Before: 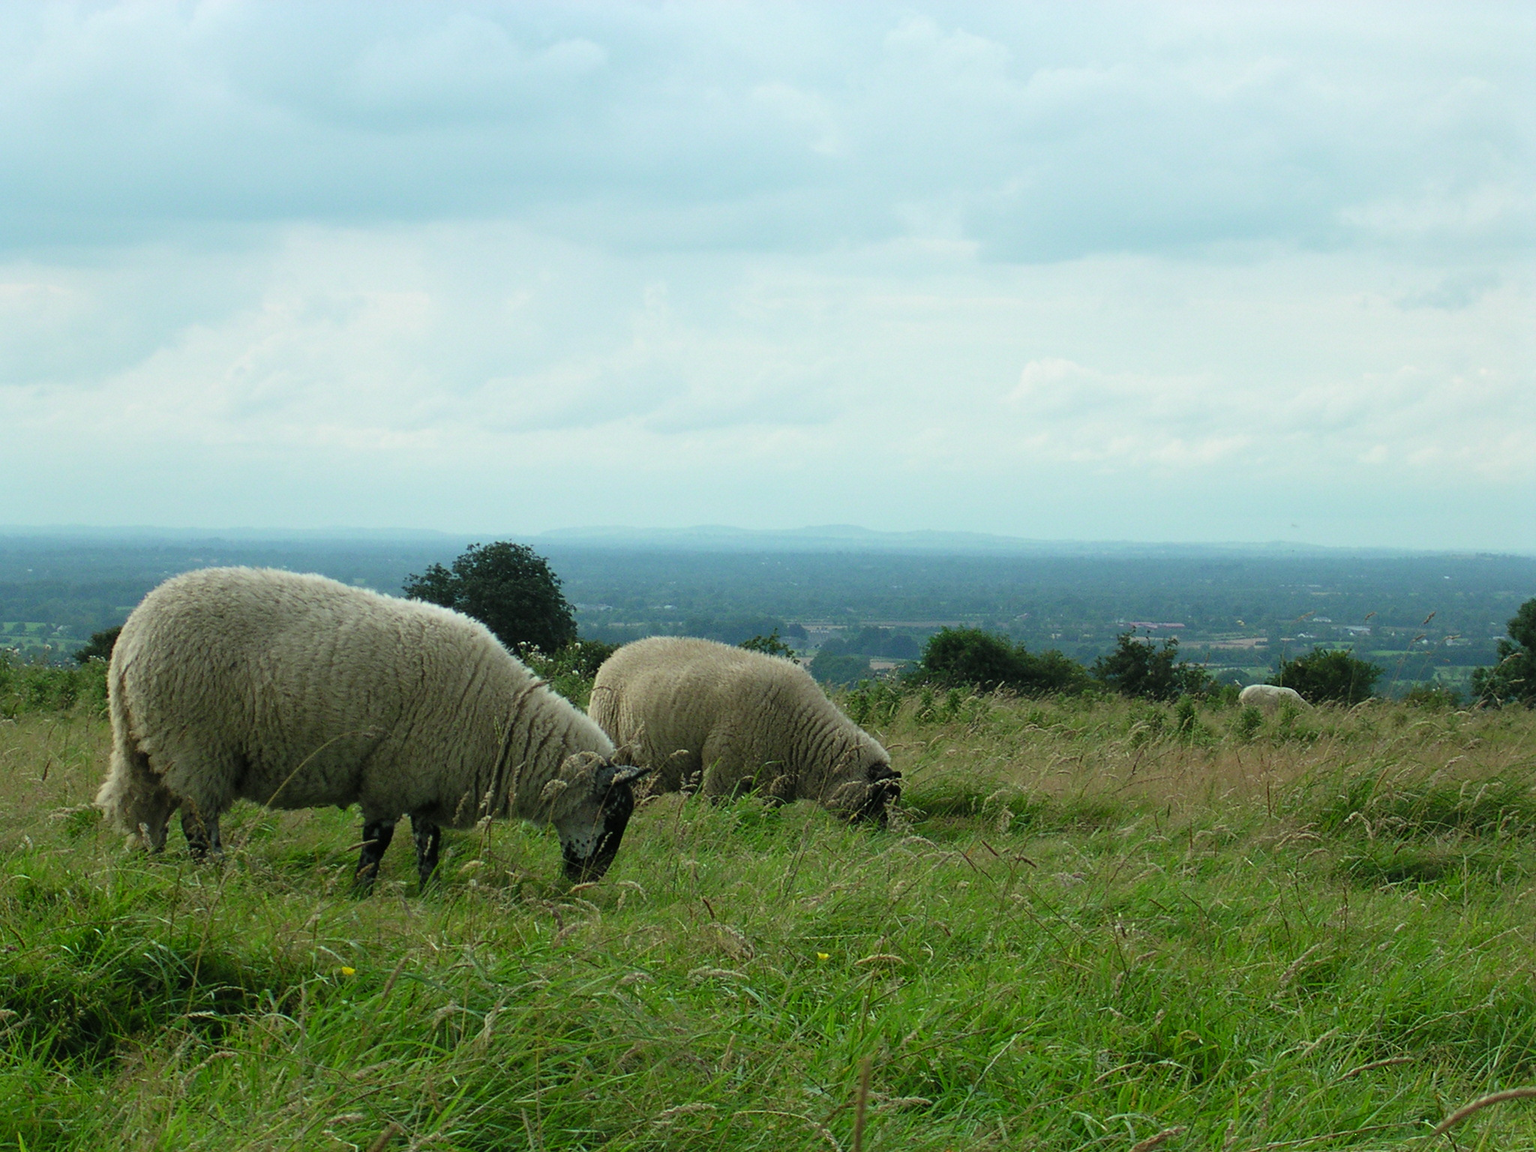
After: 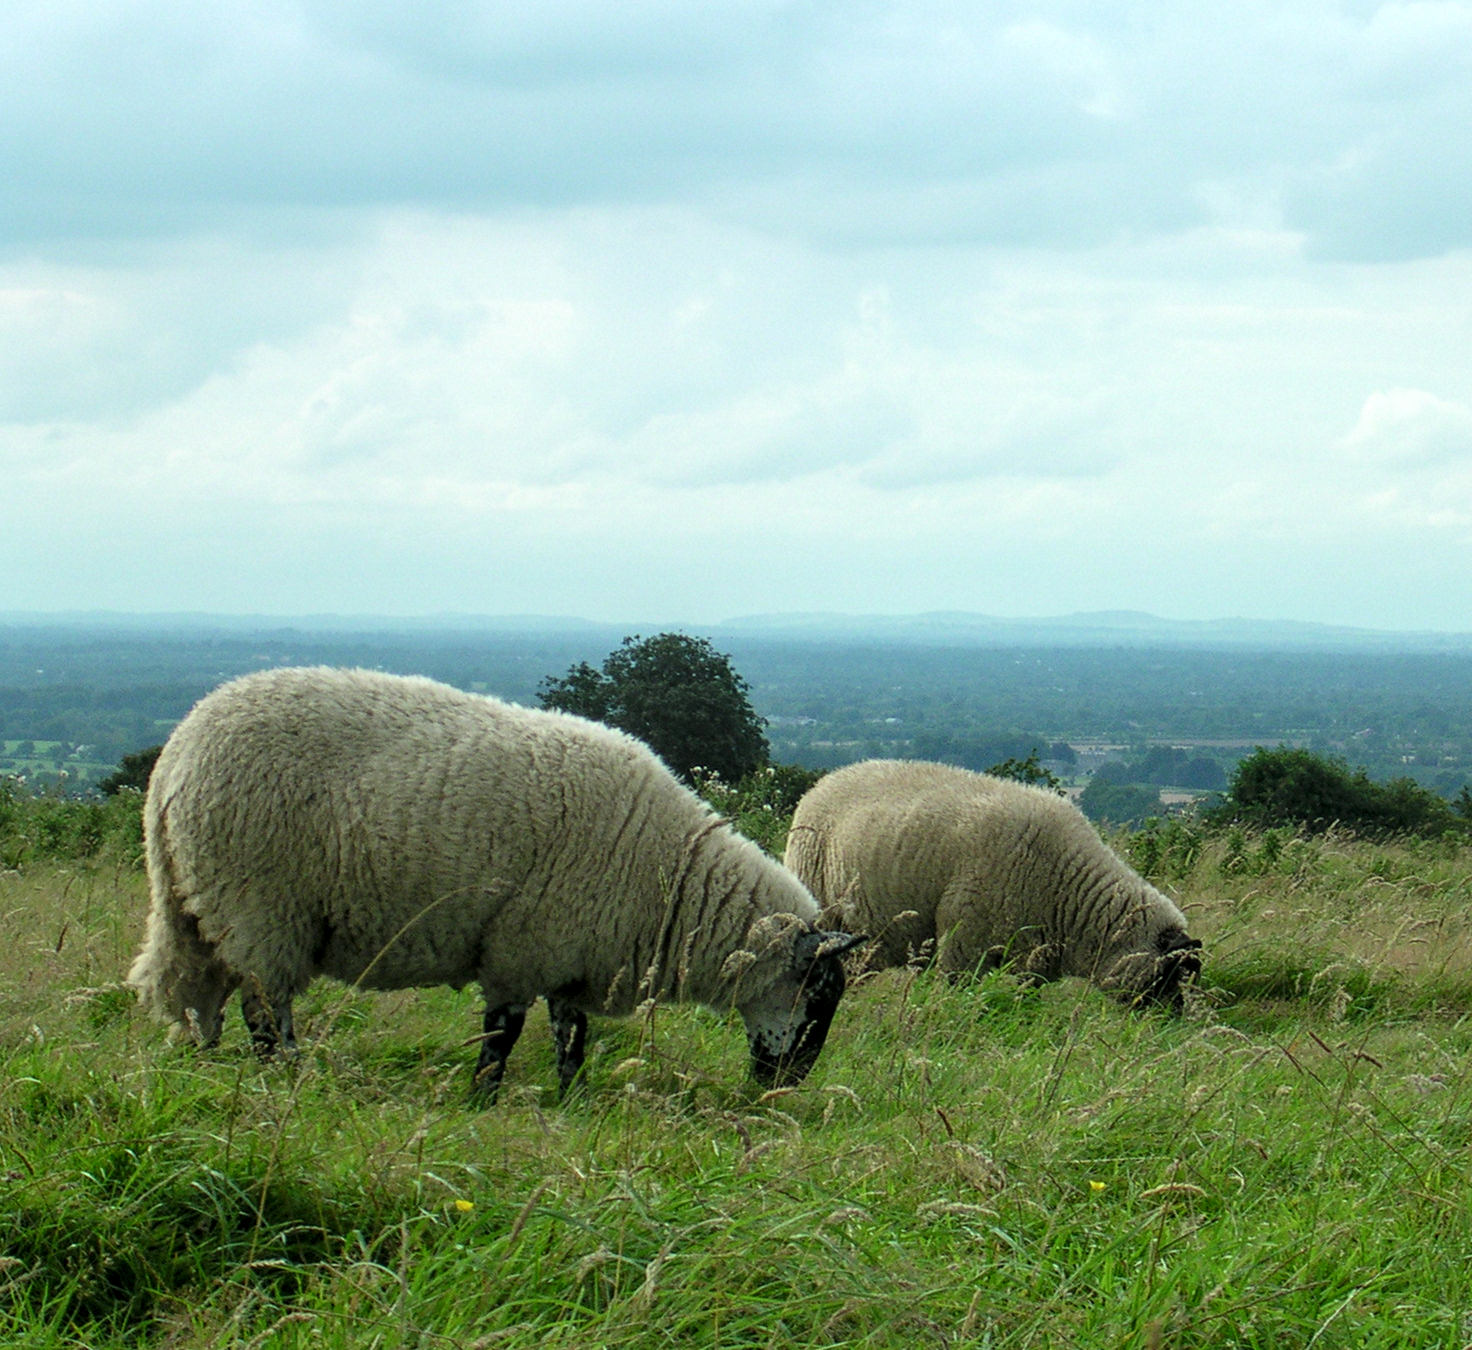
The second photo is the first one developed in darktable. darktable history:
exposure: exposure 0.217 EV, compensate highlight preservation false
local contrast: on, module defaults
crop: top 5.803%, right 27.864%, bottom 5.804%
